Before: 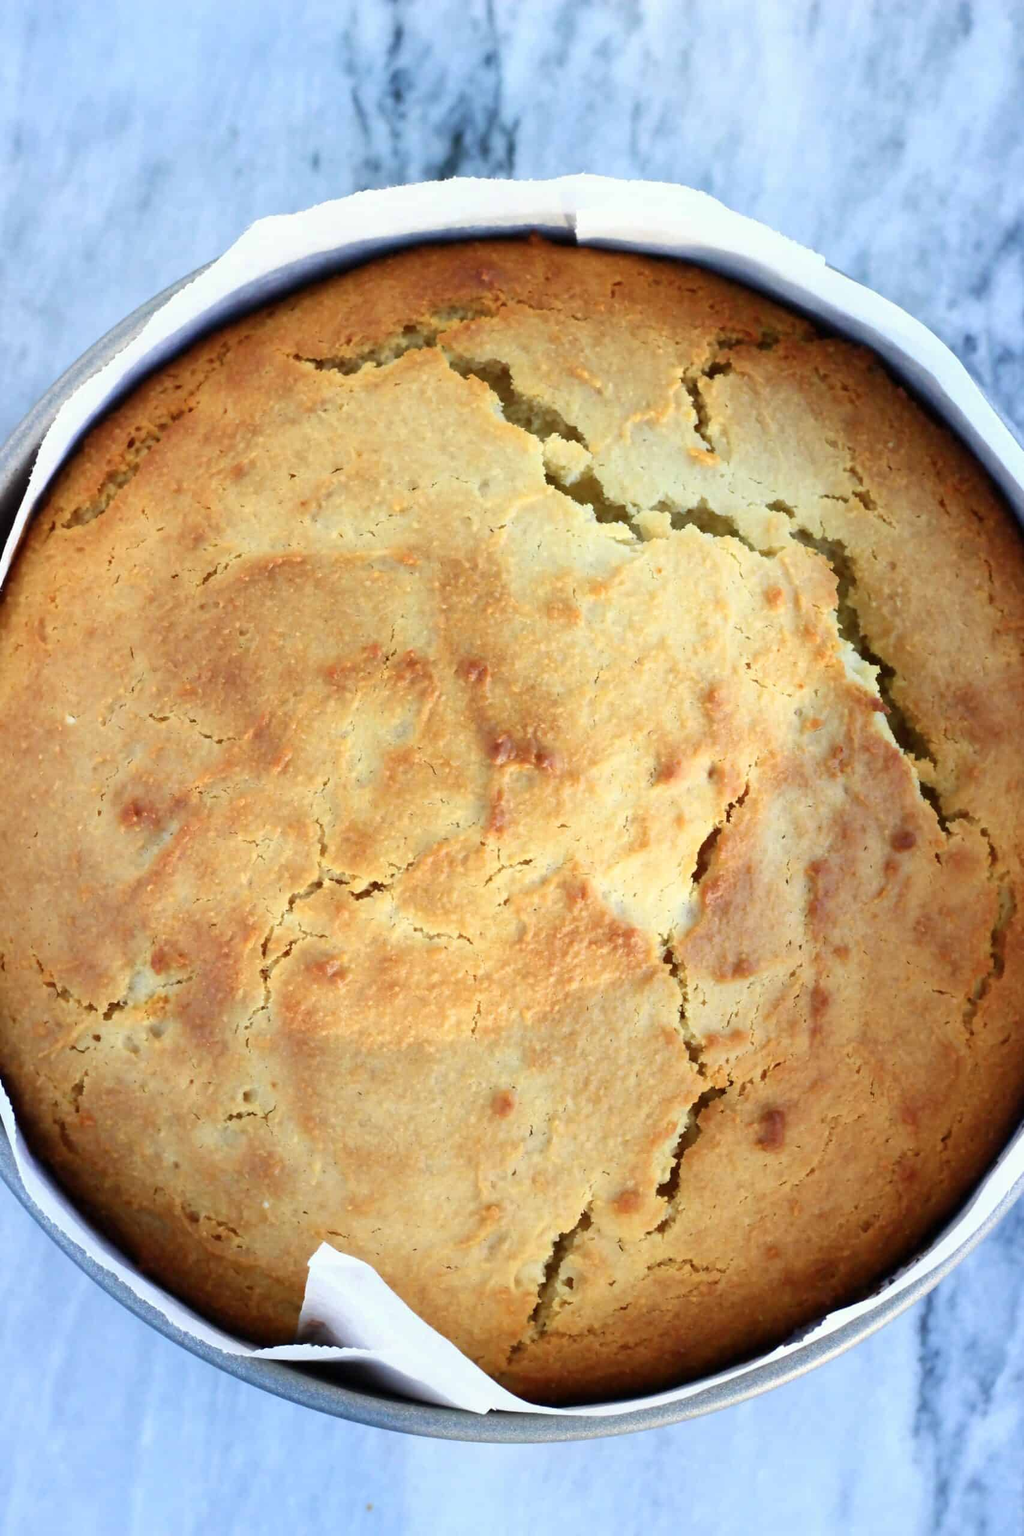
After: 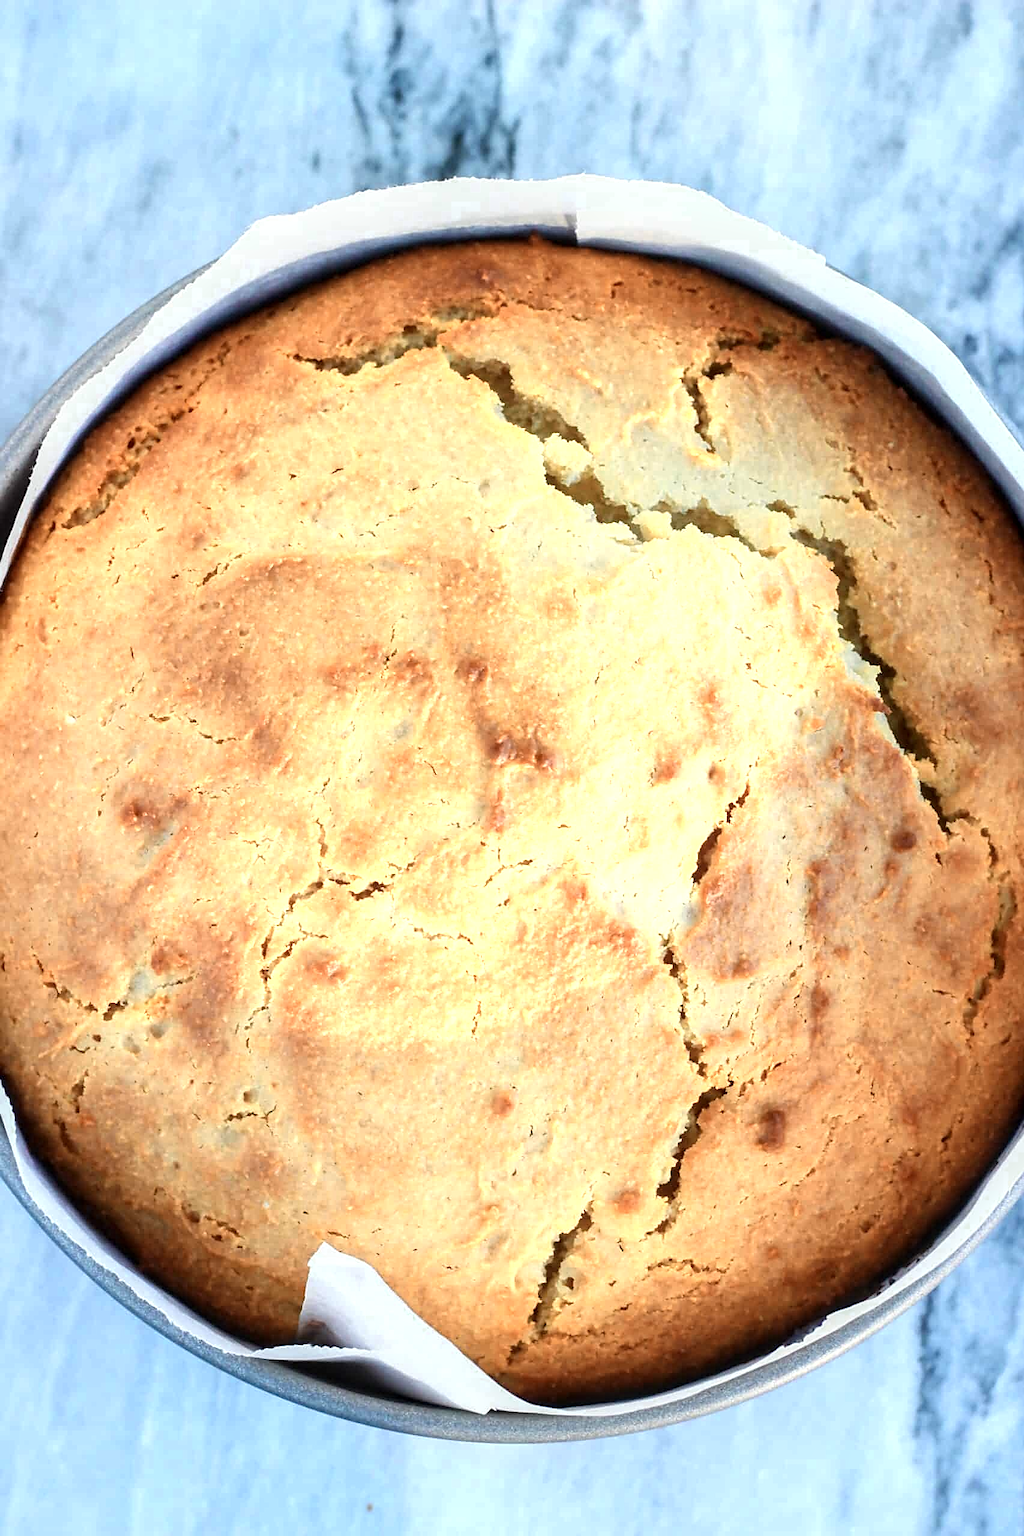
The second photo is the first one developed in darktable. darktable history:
color zones: curves: ch0 [(0.018, 0.548) (0.197, 0.654) (0.425, 0.447) (0.605, 0.658) (0.732, 0.579)]; ch1 [(0.105, 0.531) (0.224, 0.531) (0.386, 0.39) (0.618, 0.456) (0.732, 0.456) (0.956, 0.421)]; ch2 [(0.039, 0.583) (0.215, 0.465) (0.399, 0.544) (0.465, 0.548) (0.614, 0.447) (0.724, 0.43) (0.882, 0.623) (0.956, 0.632)]
local contrast: on, module defaults
sharpen: on, module defaults
